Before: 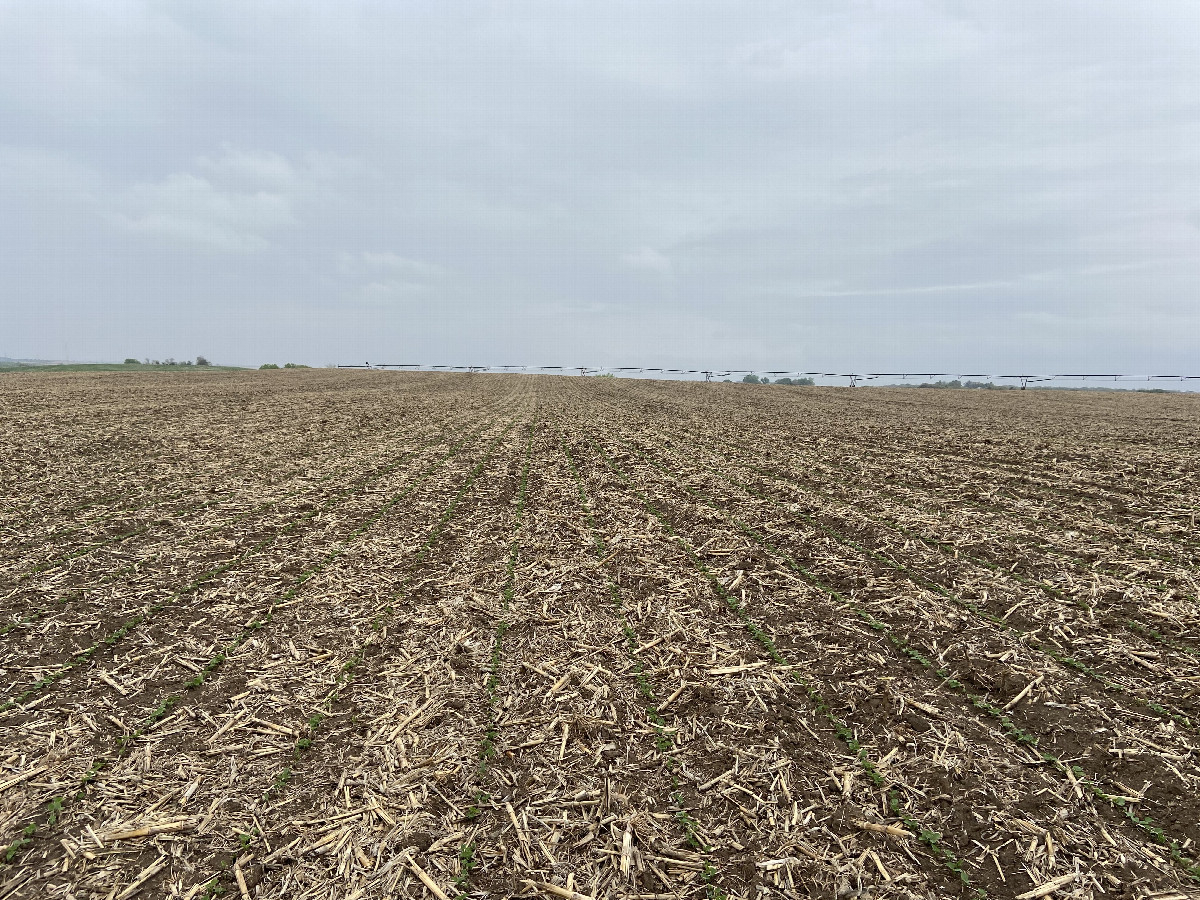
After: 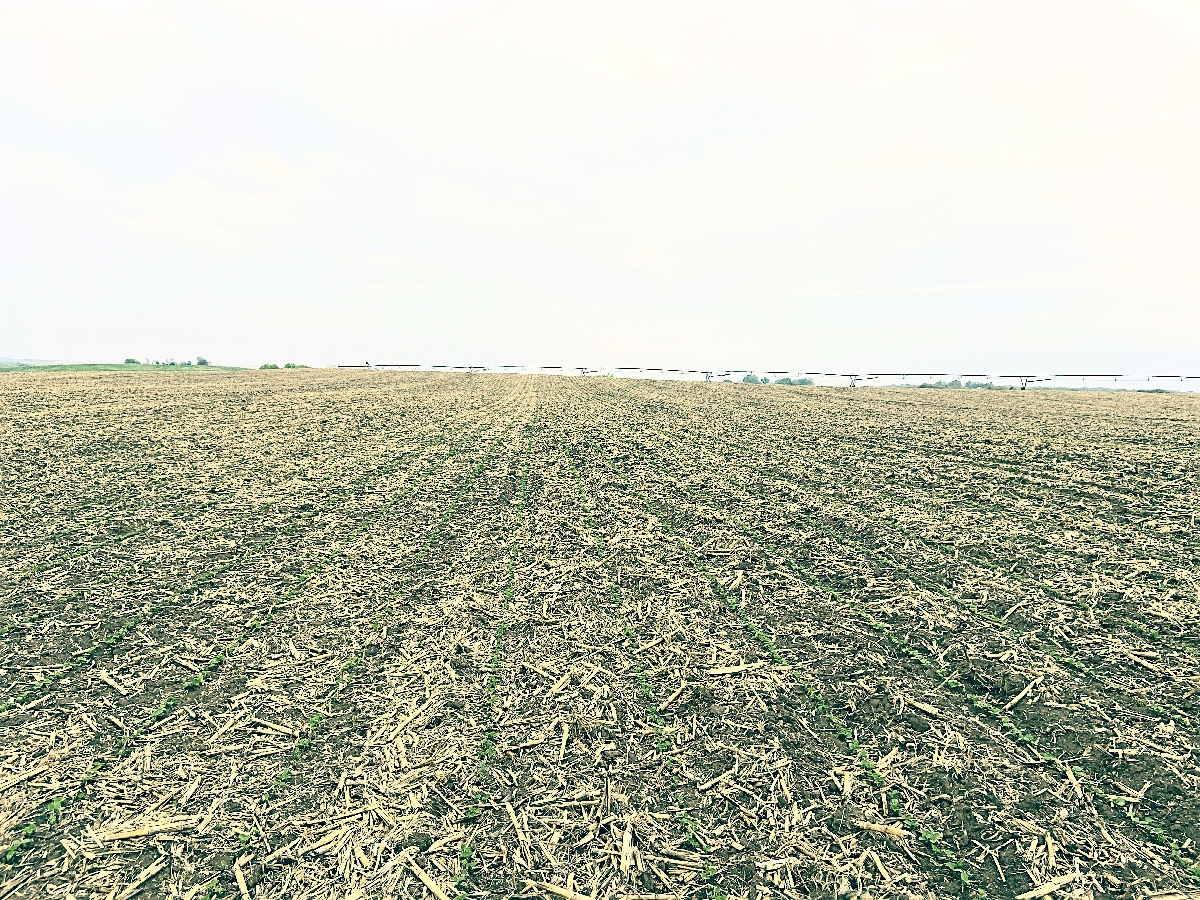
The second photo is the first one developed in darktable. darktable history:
sharpen: on, module defaults
exposure: exposure 0.2 EV, compensate highlight preservation false
base curve: curves: ch0 [(0, 0) (0.018, 0.026) (0.143, 0.37) (0.33, 0.731) (0.458, 0.853) (0.735, 0.965) (0.905, 0.986) (1, 1)]
color balance: lift [1.005, 0.99, 1.007, 1.01], gamma [1, 0.979, 1.011, 1.021], gain [0.923, 1.098, 1.025, 0.902], input saturation 90.45%, contrast 7.73%, output saturation 105.91%
tone equalizer: on, module defaults
